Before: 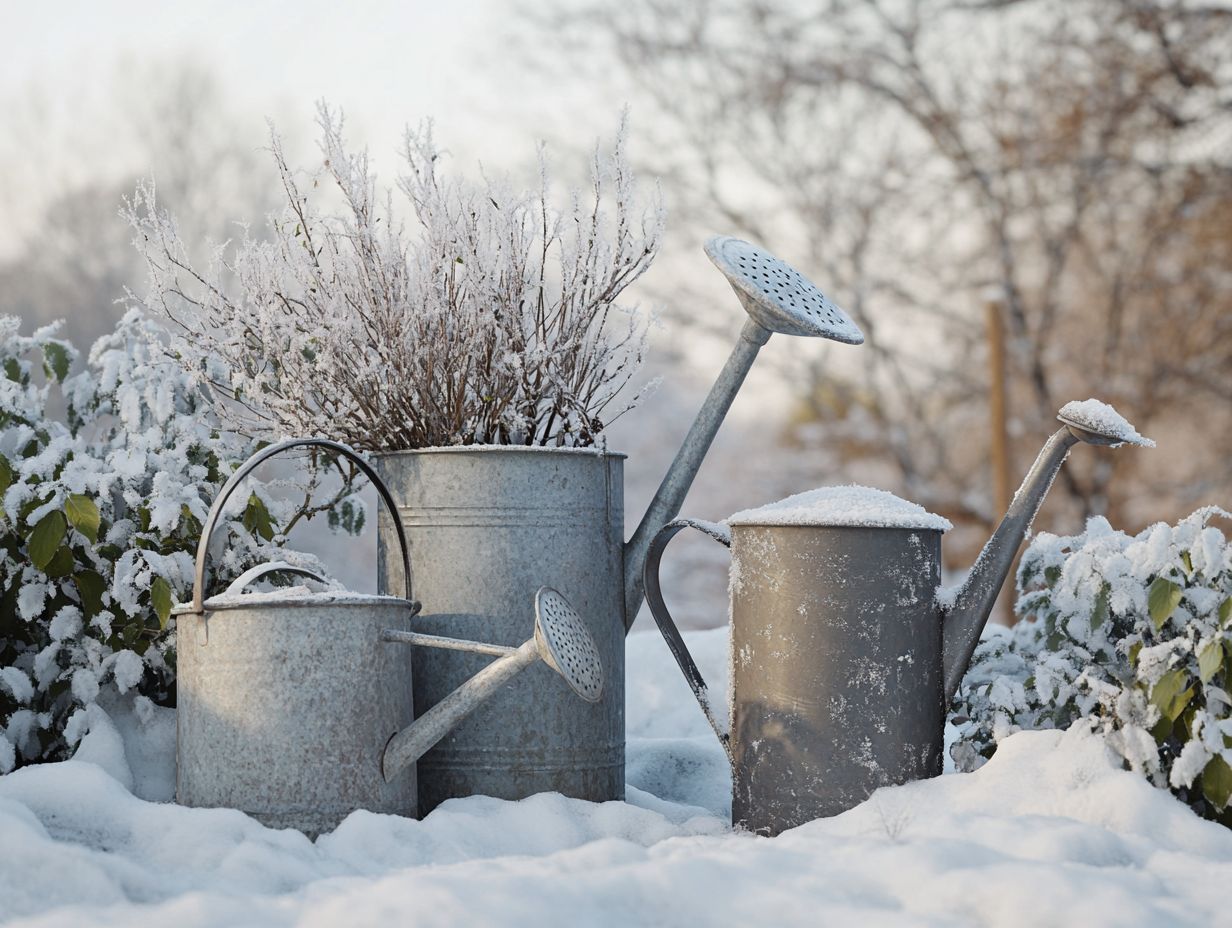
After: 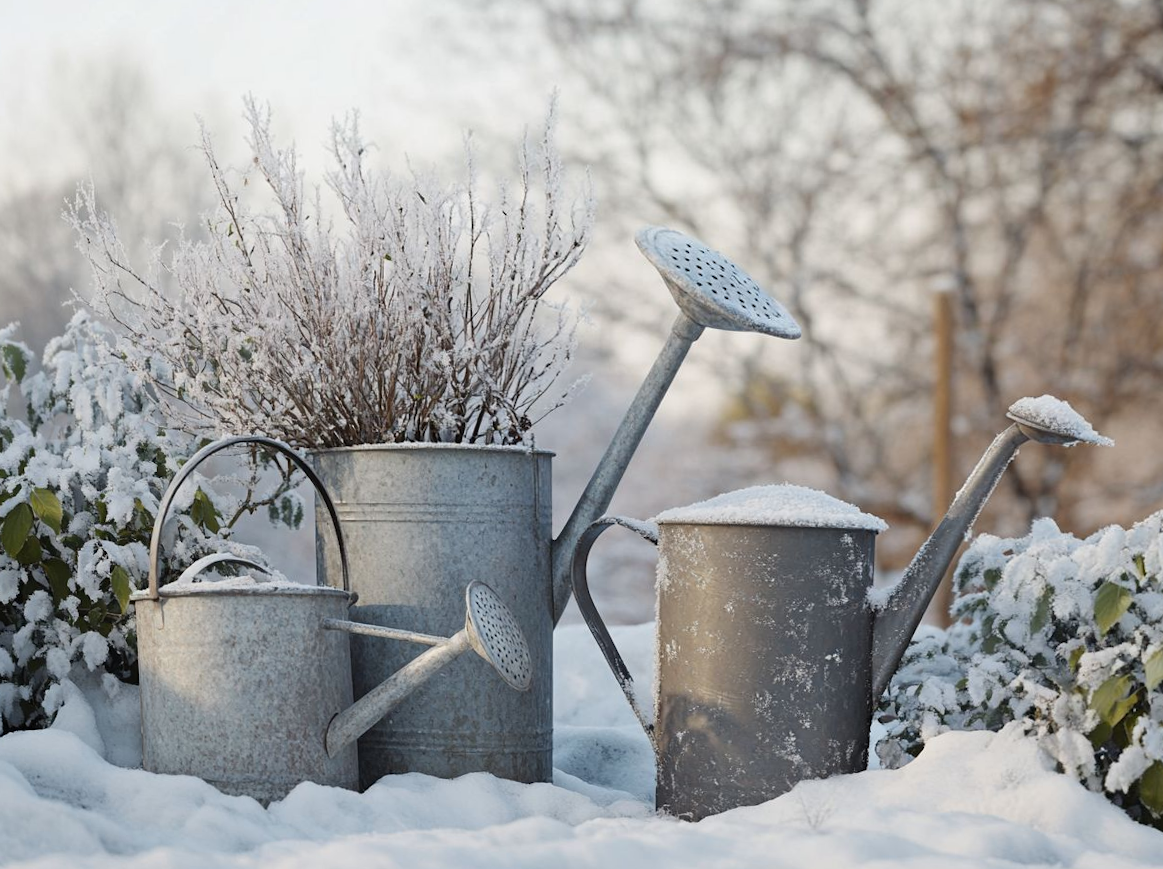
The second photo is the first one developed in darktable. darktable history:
rotate and perspective: rotation 0.062°, lens shift (vertical) 0.115, lens shift (horizontal) -0.133, crop left 0.047, crop right 0.94, crop top 0.061, crop bottom 0.94
